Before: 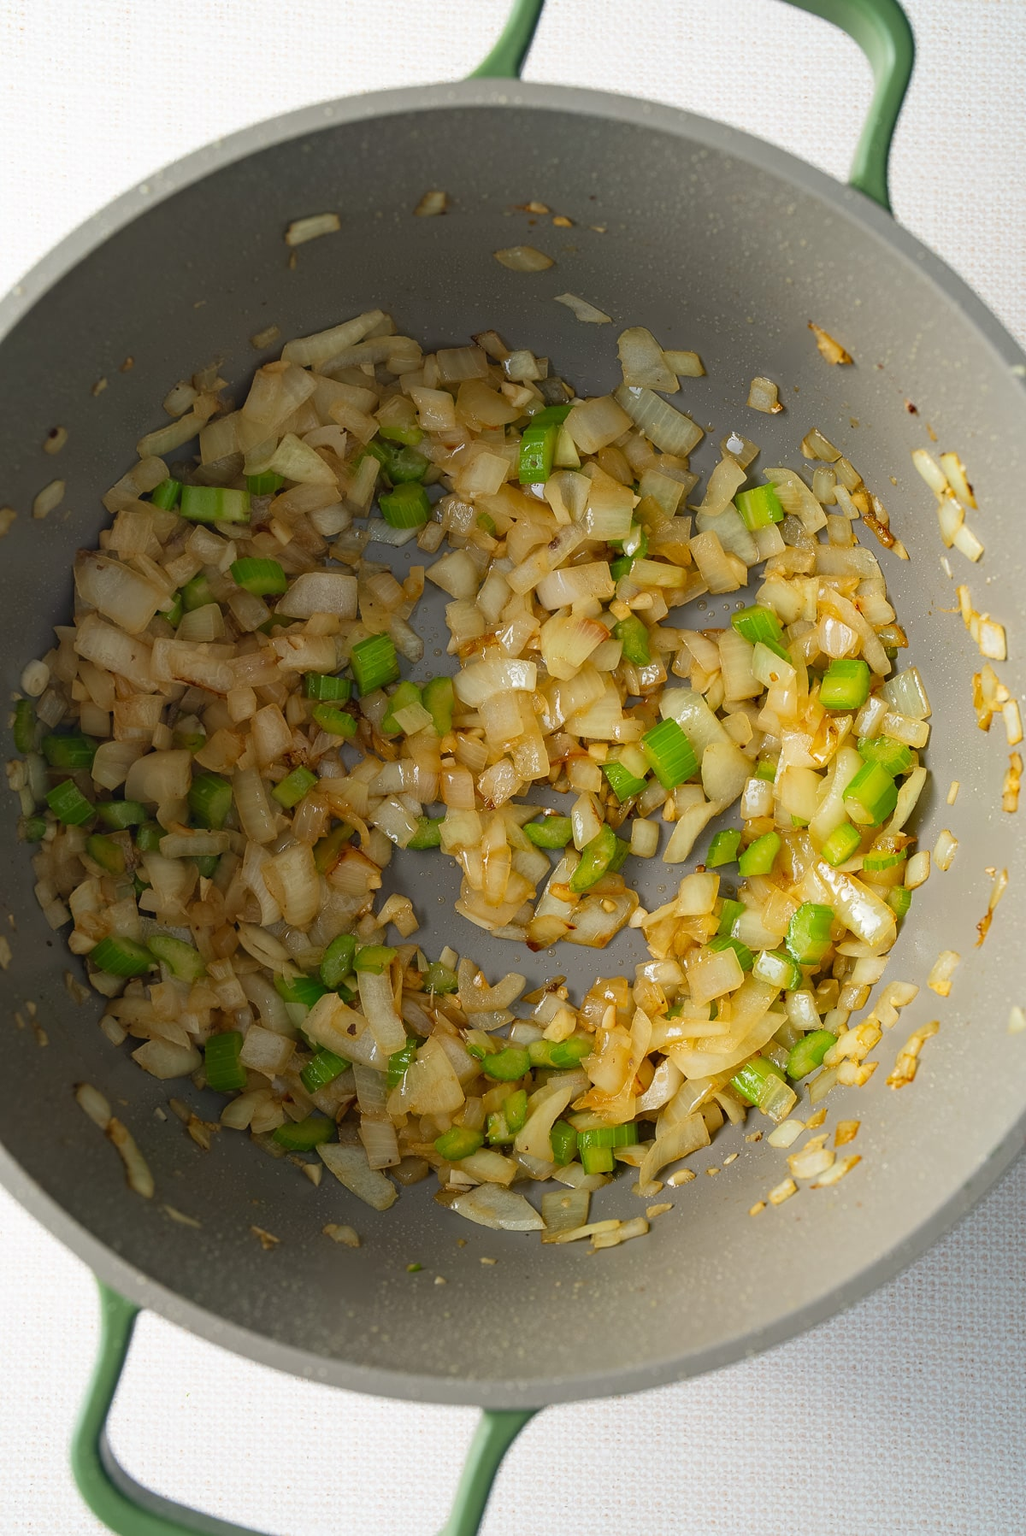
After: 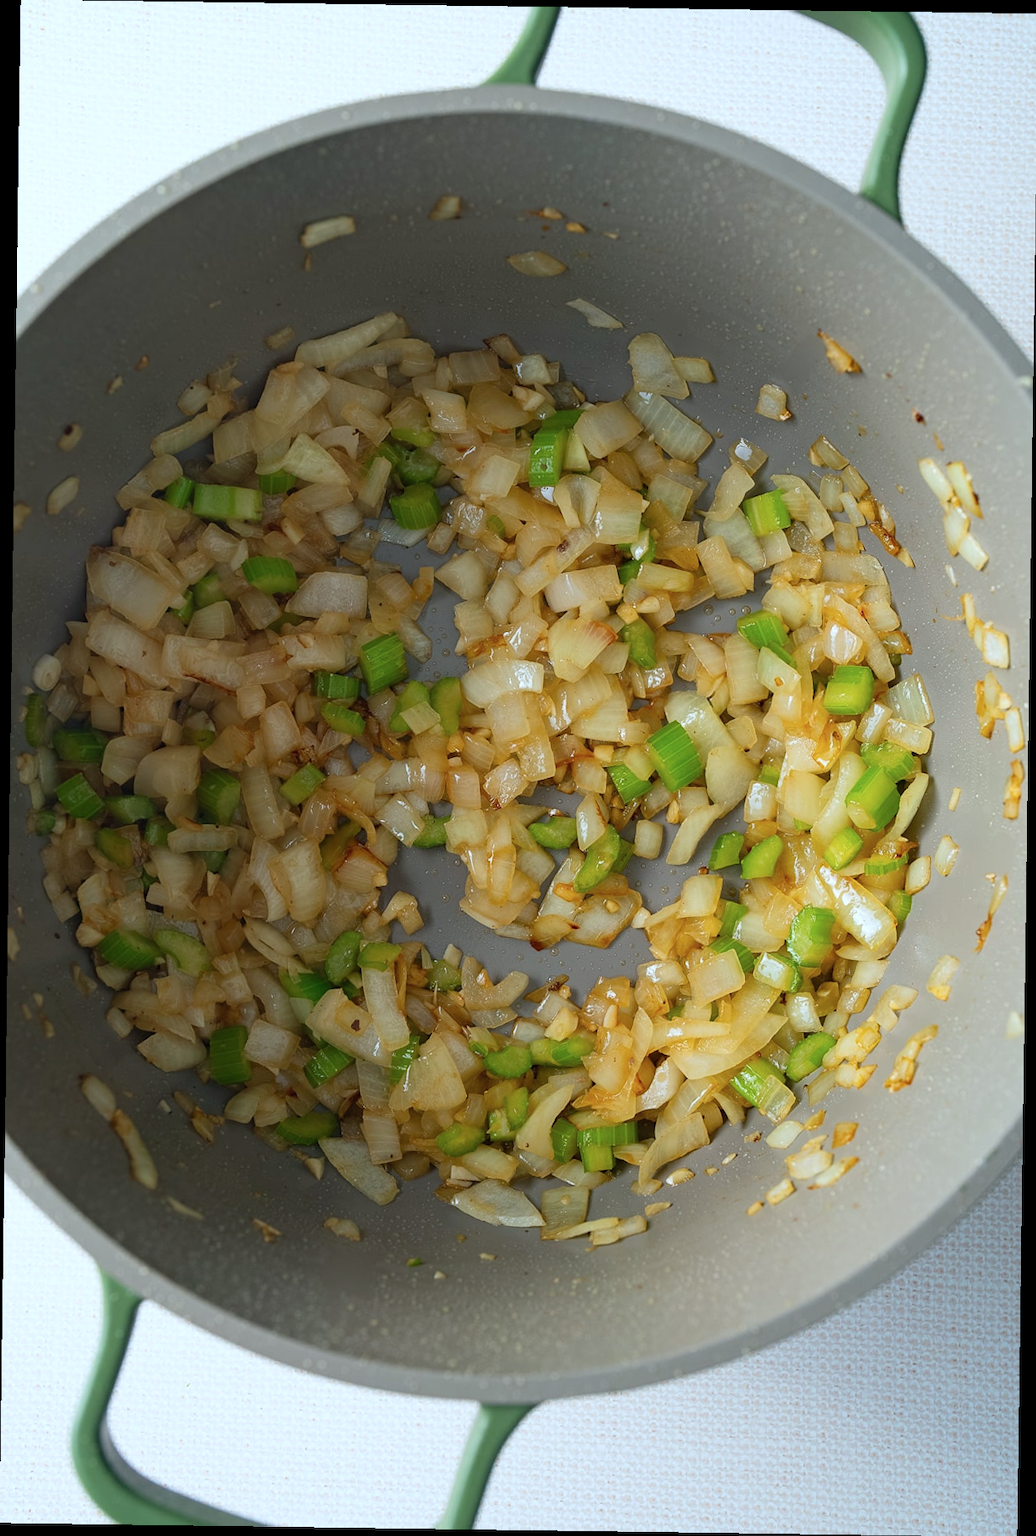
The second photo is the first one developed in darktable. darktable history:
color correction: highlights a* -4.18, highlights b* -10.81
rotate and perspective: rotation 0.8°, automatic cropping off
